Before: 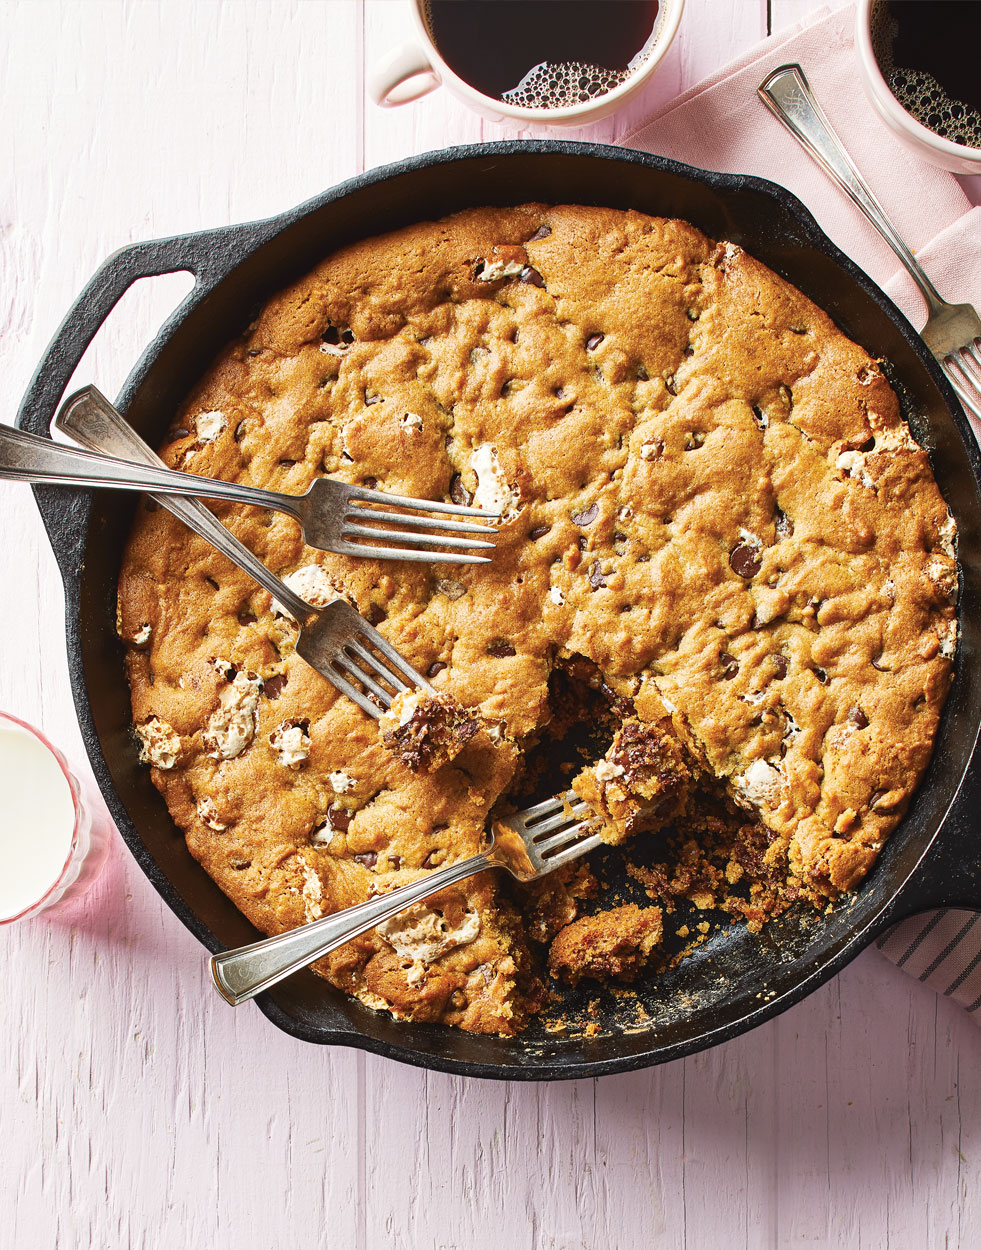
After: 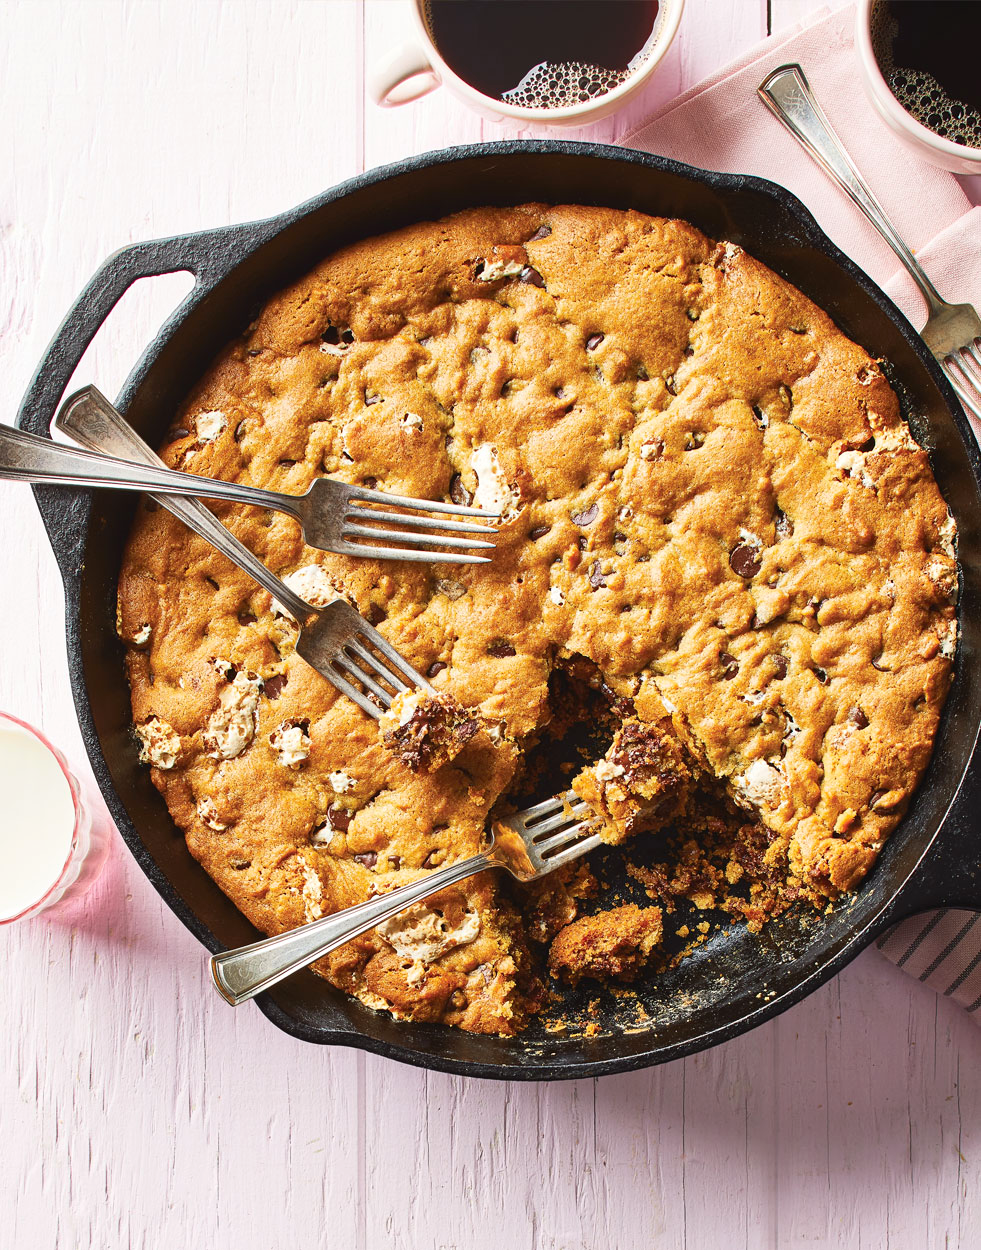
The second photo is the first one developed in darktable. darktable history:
contrast brightness saturation: contrast 0.101, brightness 0.036, saturation 0.093
